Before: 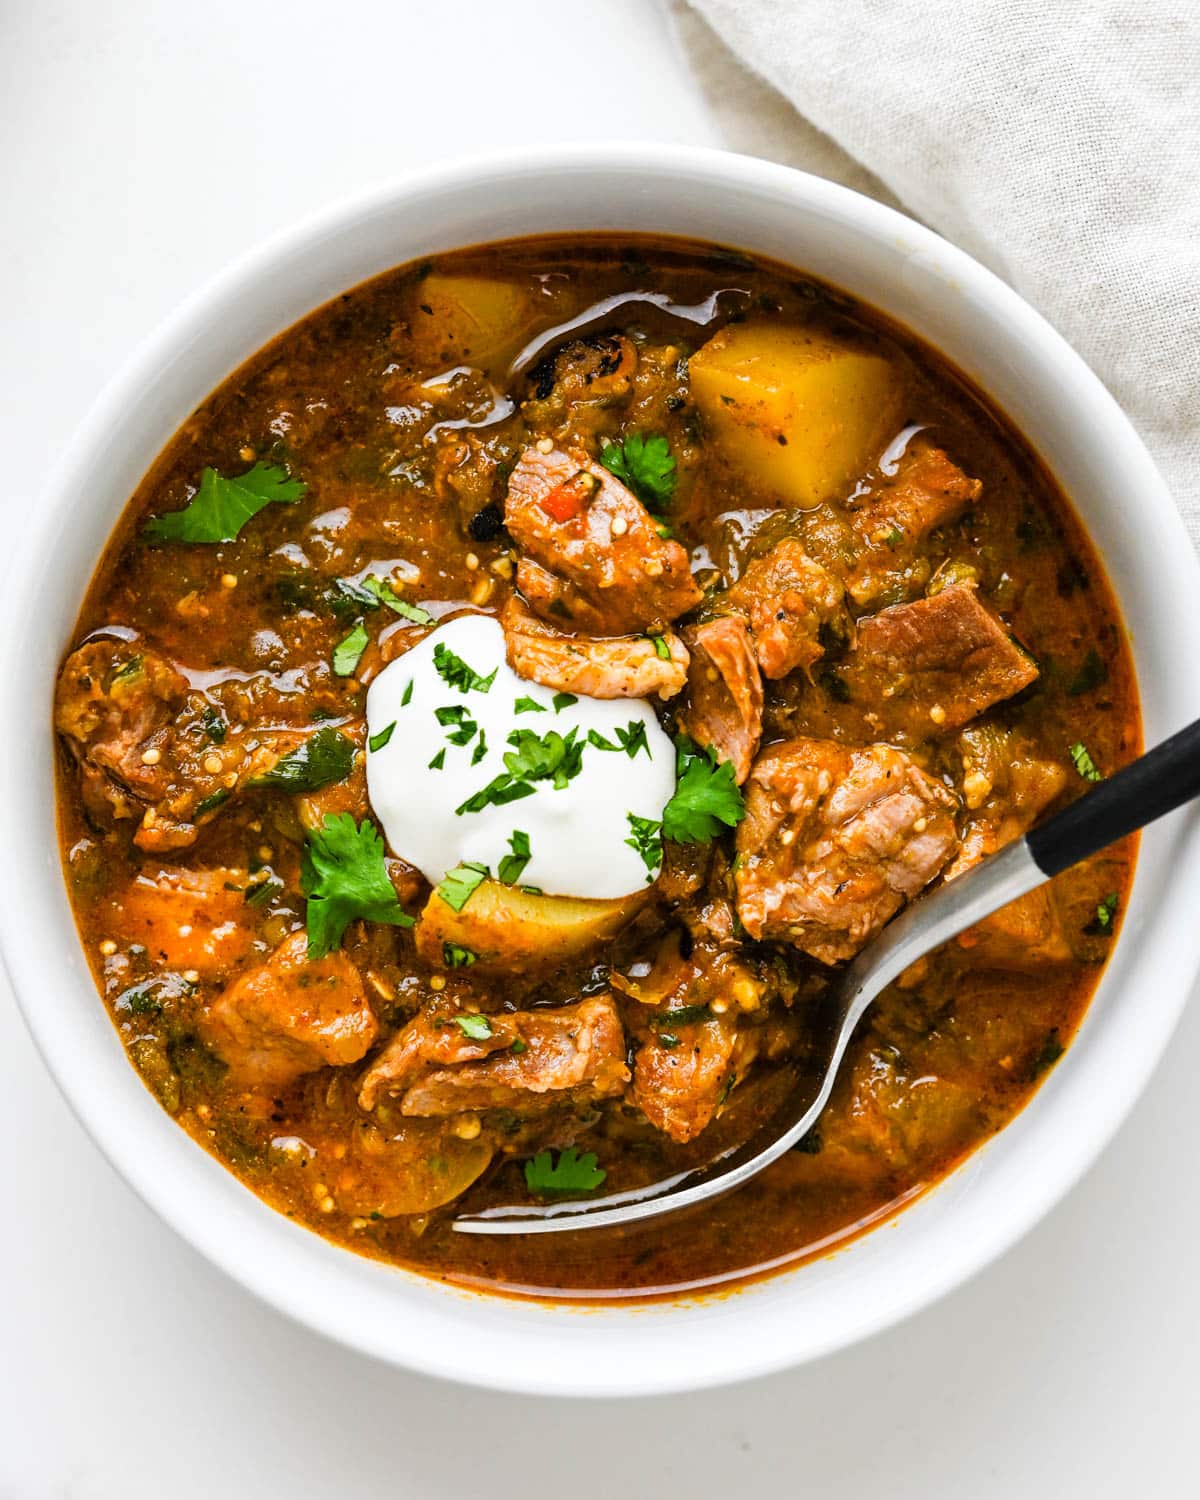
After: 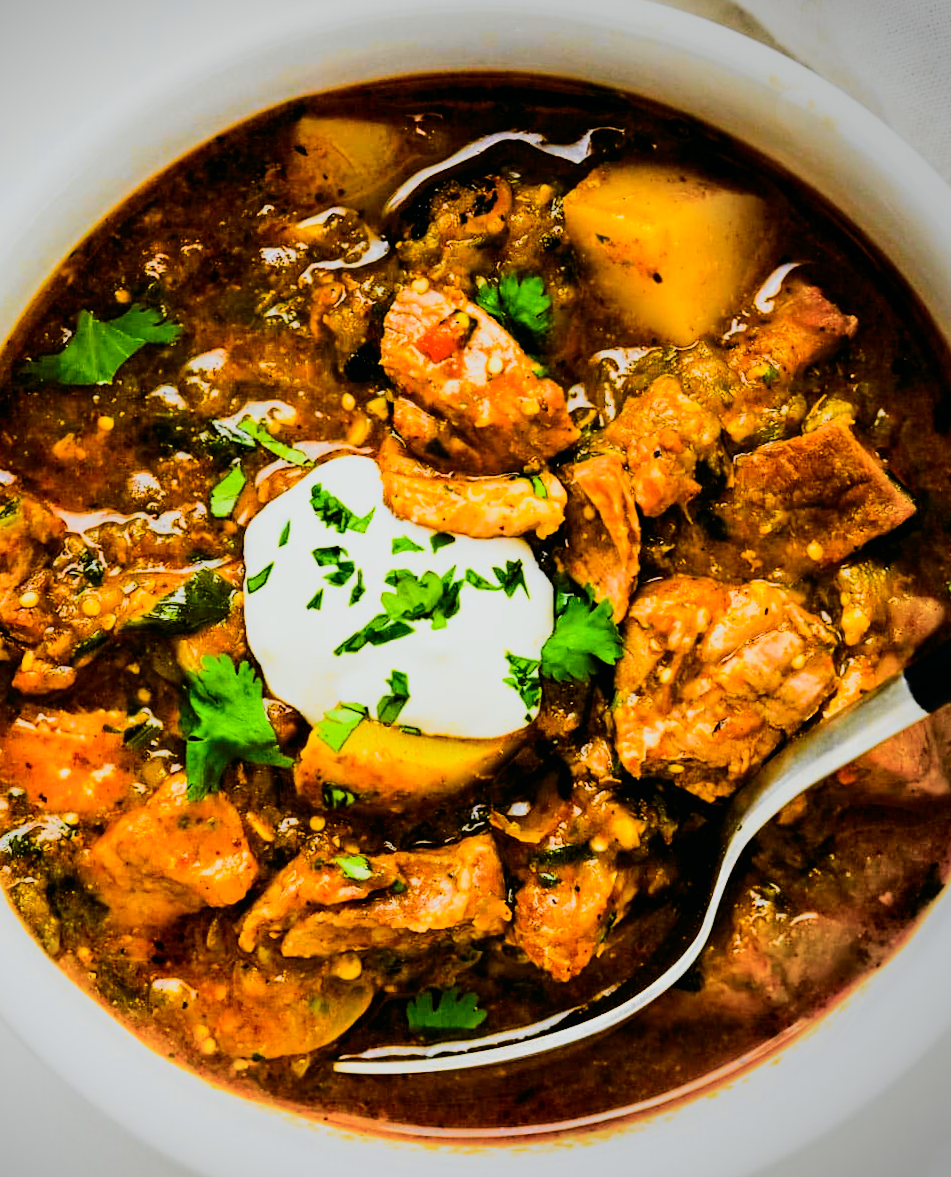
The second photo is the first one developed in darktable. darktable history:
vignetting: center (-0.15, 0.013)
tone curve: curves: ch0 [(0, 0.003) (0.113, 0.081) (0.207, 0.184) (0.515, 0.612) (0.712, 0.793) (0.984, 0.961)]; ch1 [(0, 0) (0.172, 0.123) (0.317, 0.272) (0.414, 0.382) (0.476, 0.479) (0.505, 0.498) (0.534, 0.534) (0.621, 0.65) (0.709, 0.764) (1, 1)]; ch2 [(0, 0) (0.411, 0.424) (0.505, 0.505) (0.521, 0.524) (0.537, 0.57) (0.65, 0.699) (1, 1)], color space Lab, independent channels, preserve colors none
crop and rotate: left 10.071%, top 10.071%, right 10.02%, bottom 10.02%
rotate and perspective: rotation -0.45°, automatic cropping original format, crop left 0.008, crop right 0.992, crop top 0.012, crop bottom 0.988
color balance rgb: linear chroma grading › global chroma 9%, perceptual saturation grading › global saturation 36%, perceptual saturation grading › shadows 35%, perceptual brilliance grading › global brilliance 15%, perceptual brilliance grading › shadows -35%, global vibrance 15%
filmic rgb: black relative exposure -6.98 EV, white relative exposure 5.63 EV, hardness 2.86
